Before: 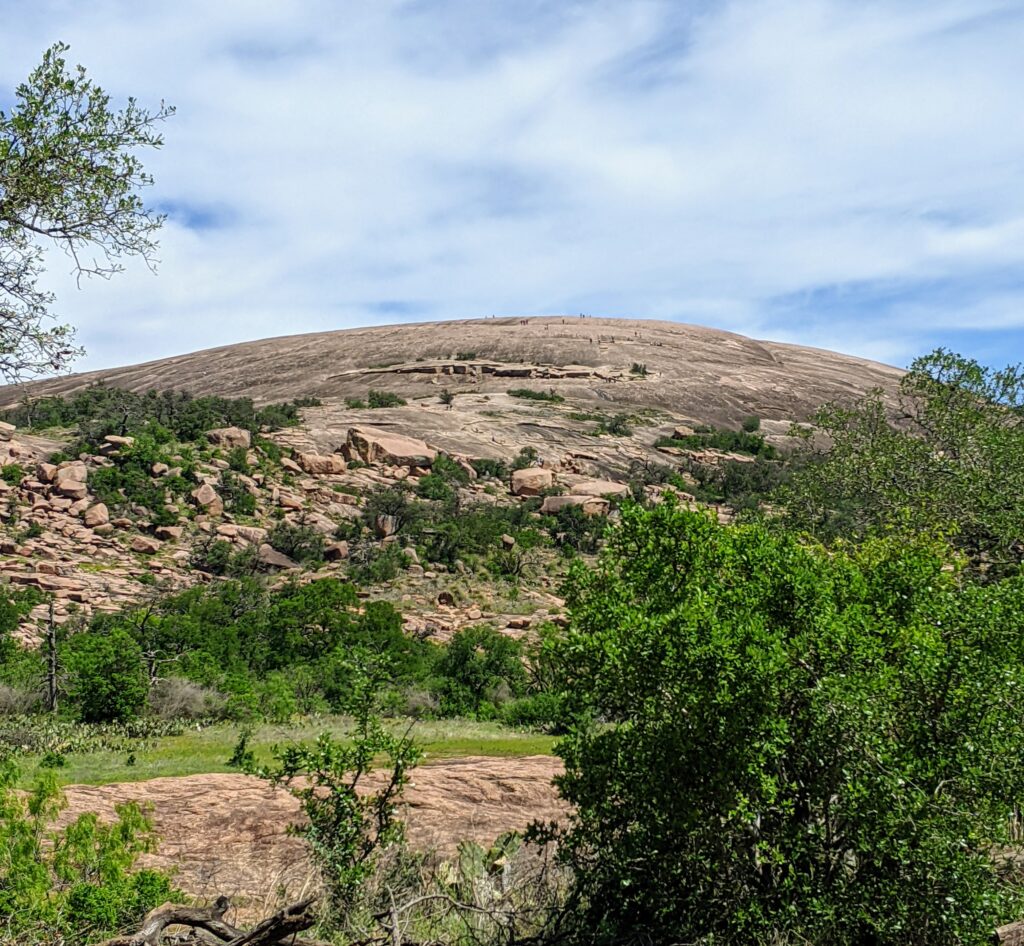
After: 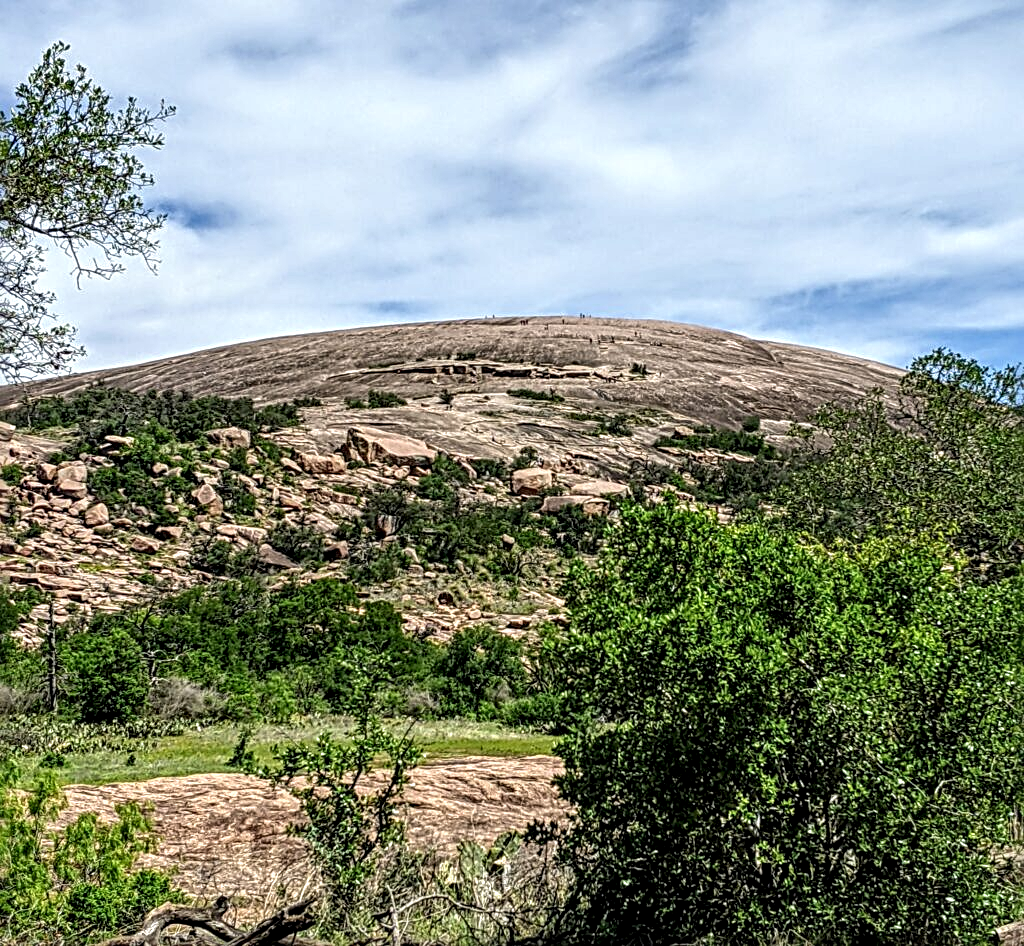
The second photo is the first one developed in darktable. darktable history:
sharpen: radius 3.98
local contrast: highlights 60%, shadows 59%, detail 160%
